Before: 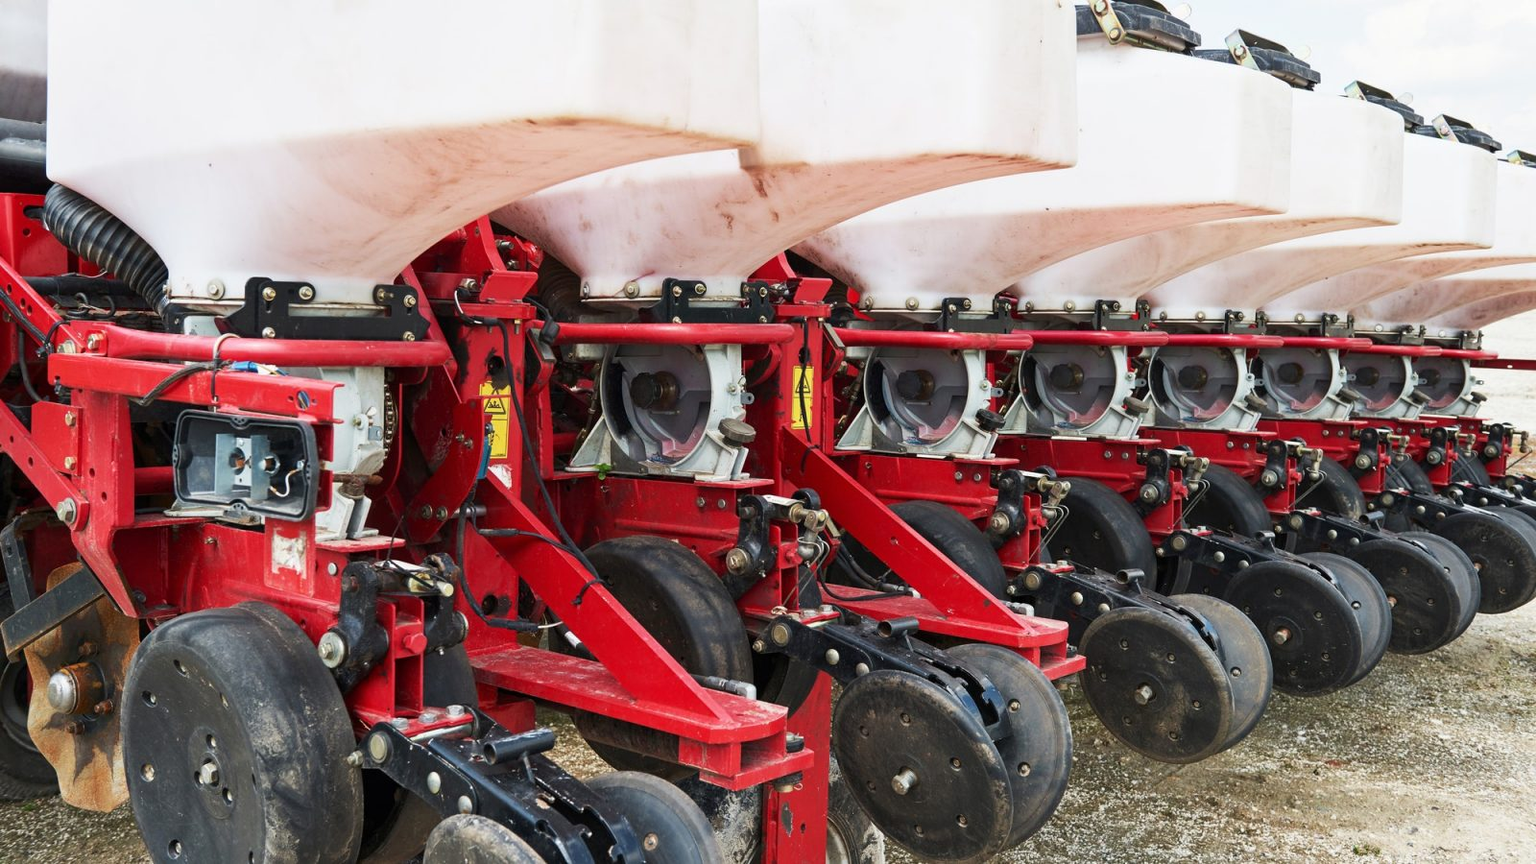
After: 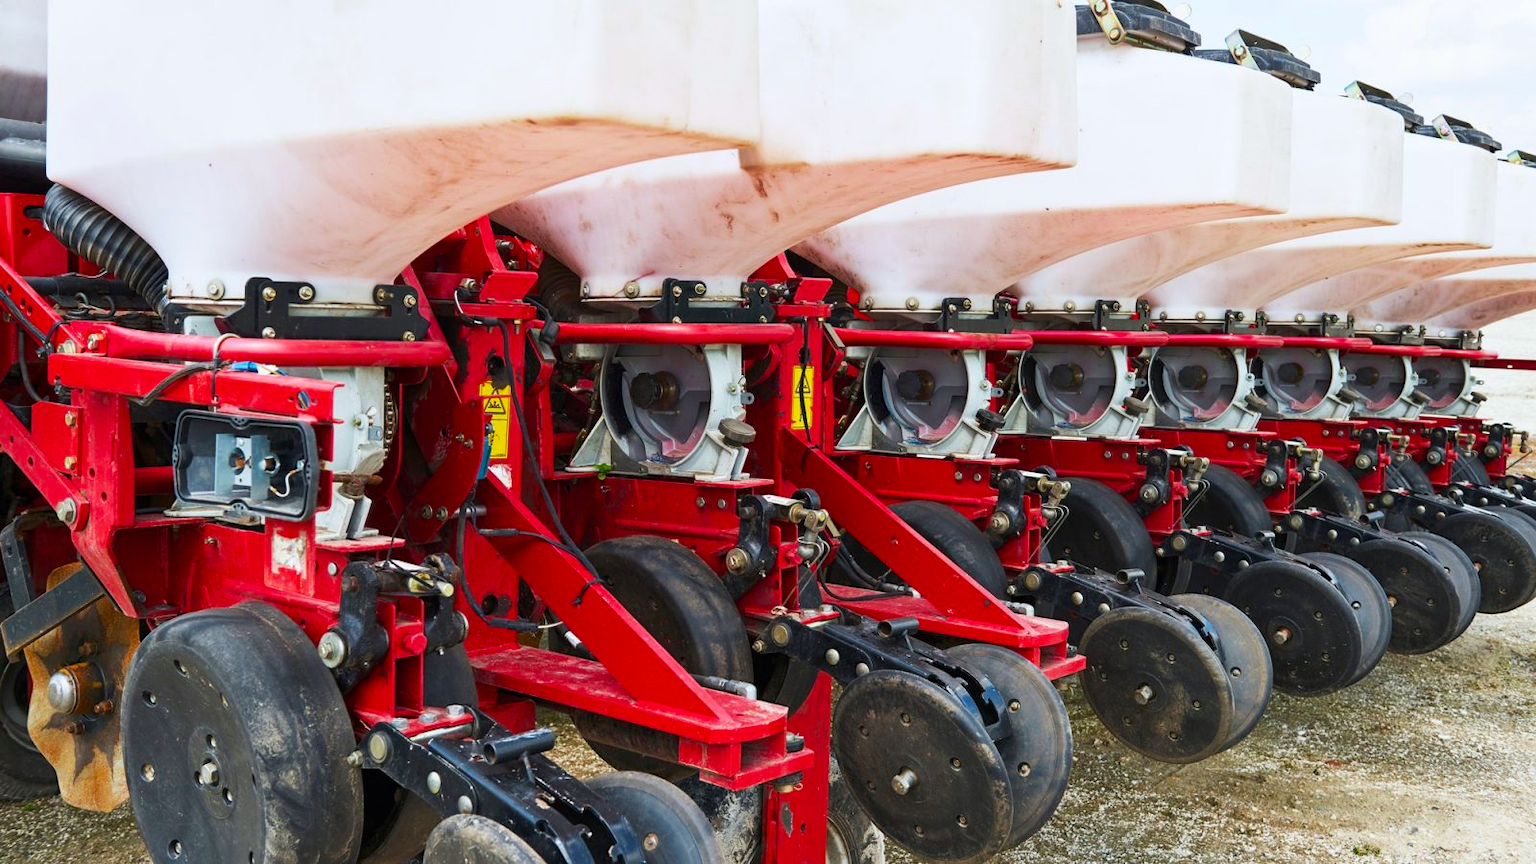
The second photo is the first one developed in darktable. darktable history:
white balance: red 0.988, blue 1.017
color balance rgb: perceptual saturation grading › global saturation 25%, global vibrance 20%
